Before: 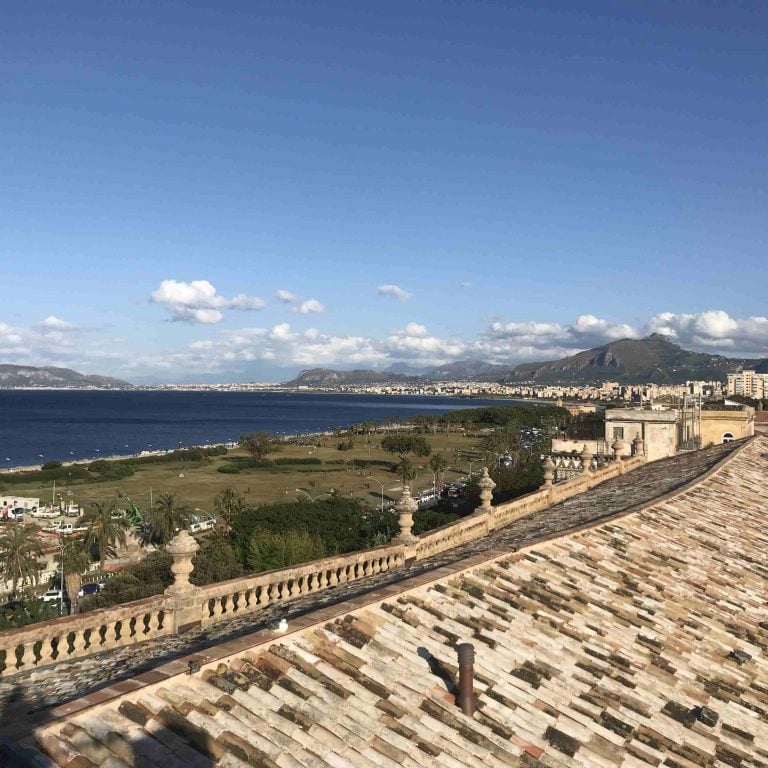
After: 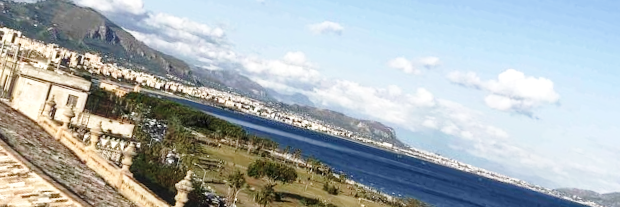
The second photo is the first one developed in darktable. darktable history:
base curve: curves: ch0 [(0, 0) (0.028, 0.03) (0.121, 0.232) (0.46, 0.748) (0.859, 0.968) (1, 1)], preserve colors none
local contrast: on, module defaults
crop and rotate: angle 16.12°, top 30.835%, bottom 35.653%
